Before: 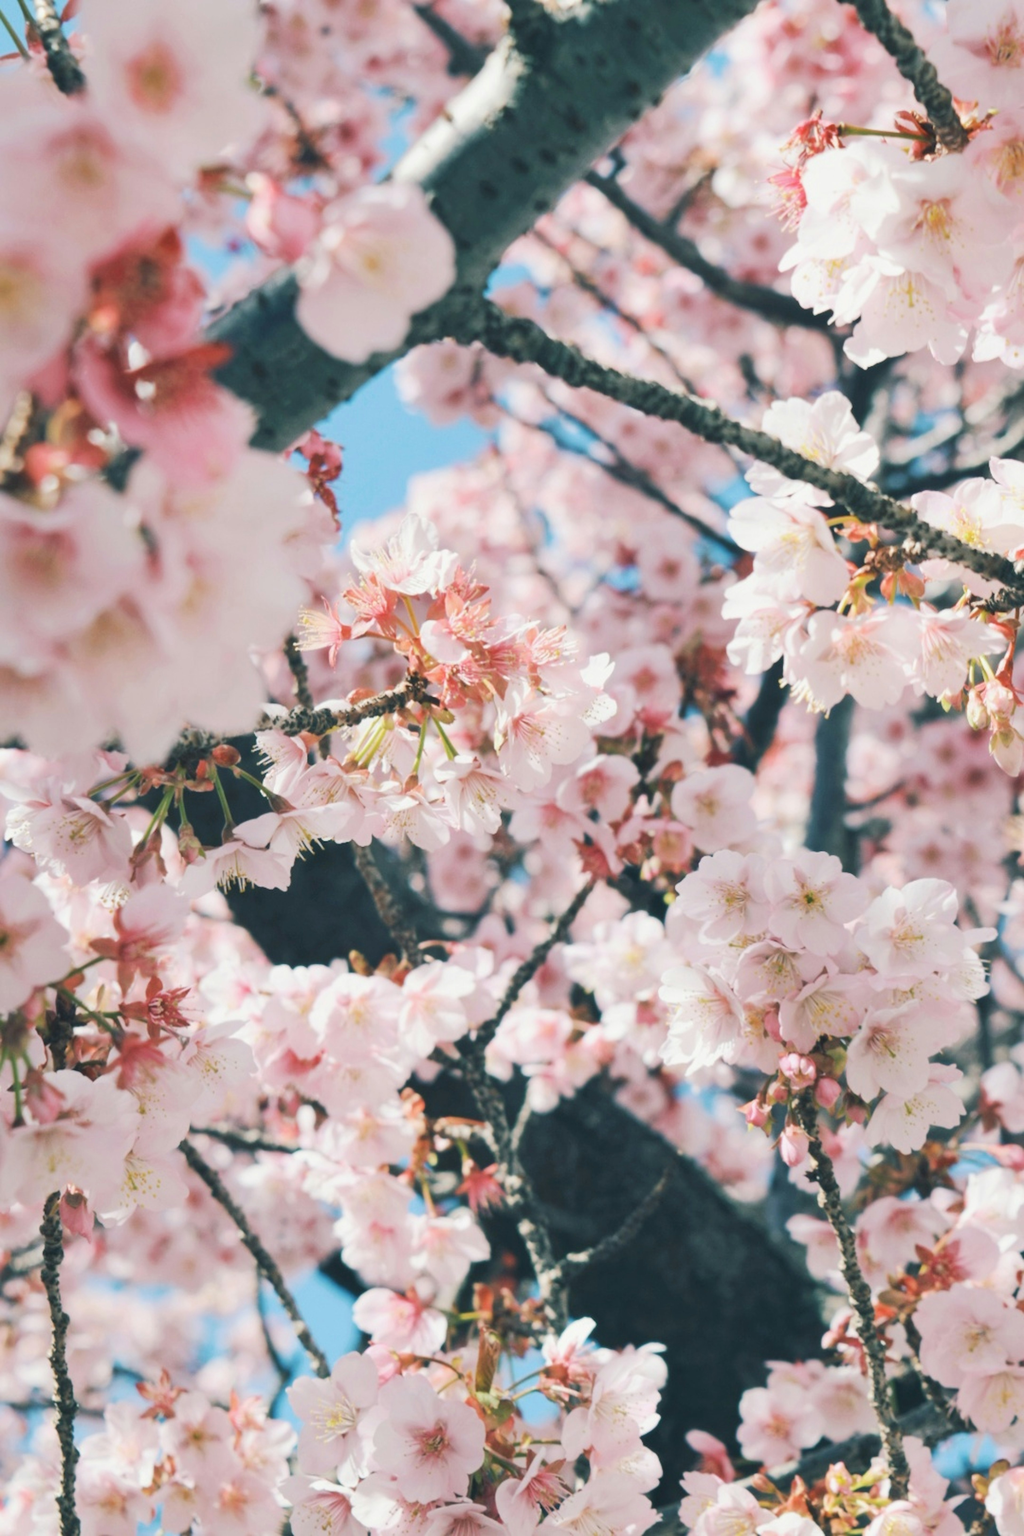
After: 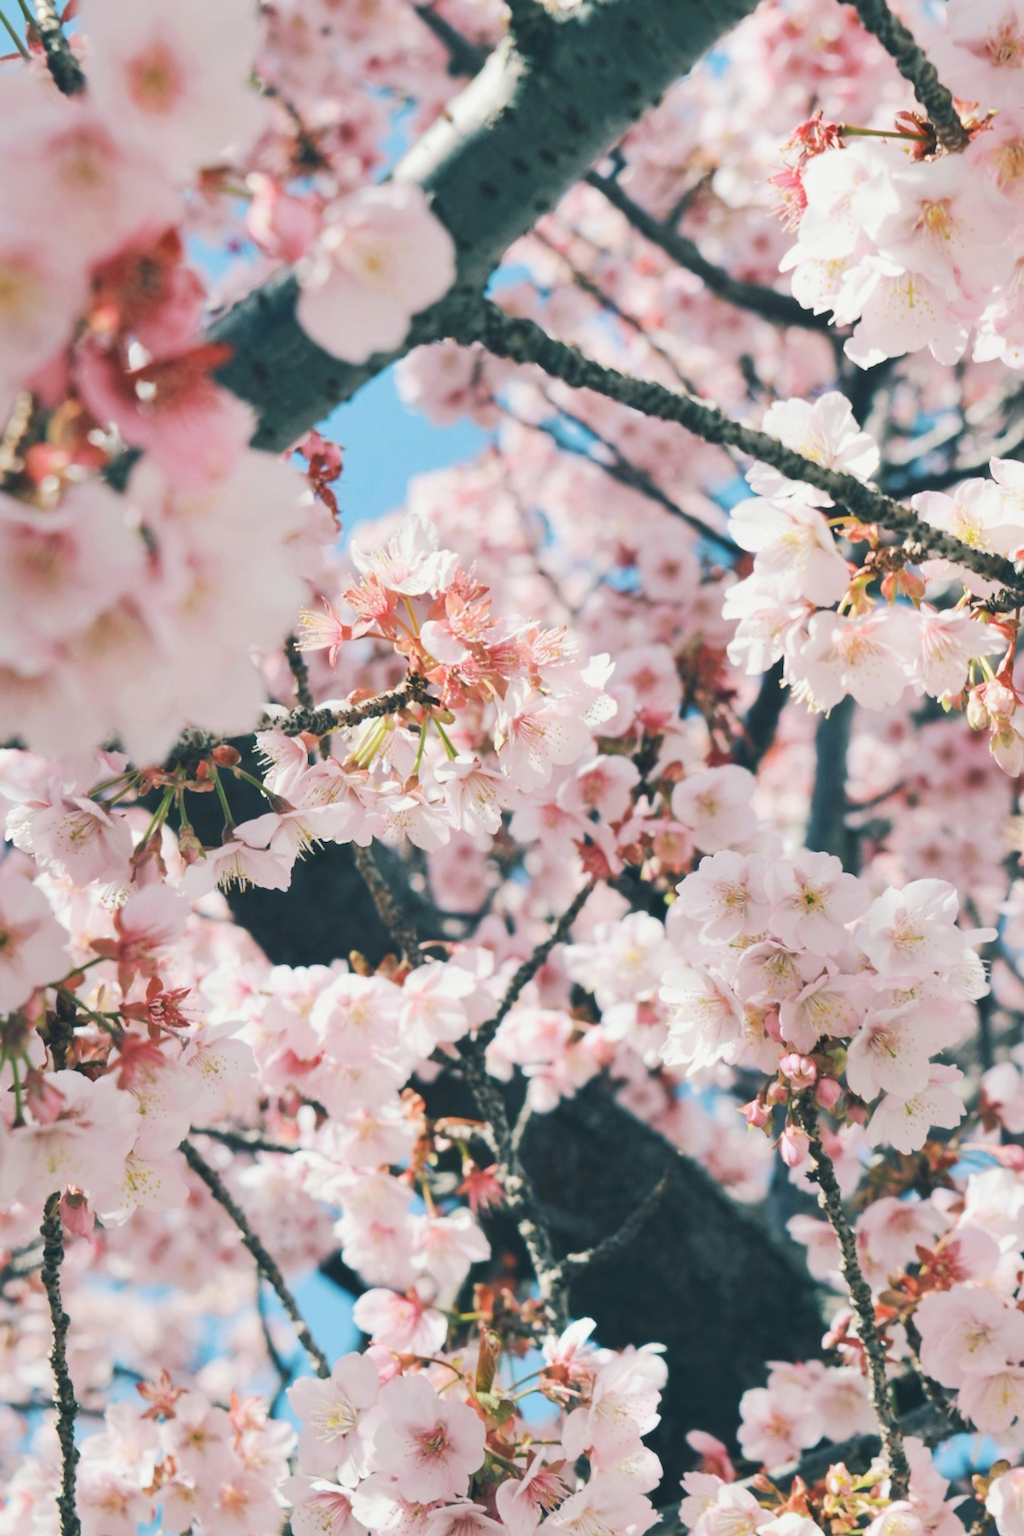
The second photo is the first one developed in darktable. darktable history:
tone curve: curves: ch0 [(0, 0) (0.003, 0.003) (0.011, 0.011) (0.025, 0.024) (0.044, 0.043) (0.069, 0.068) (0.1, 0.098) (0.136, 0.133) (0.177, 0.174) (0.224, 0.22) (0.277, 0.272) (0.335, 0.329) (0.399, 0.391) (0.468, 0.459) (0.543, 0.545) (0.623, 0.625) (0.709, 0.711) (0.801, 0.802) (0.898, 0.898) (1, 1)], color space Lab, independent channels, preserve colors none
color calibration: illuminant same as pipeline (D50), adaptation XYZ, x 0.346, y 0.358, temperature 5016.54 K
sharpen: amount 0.739
